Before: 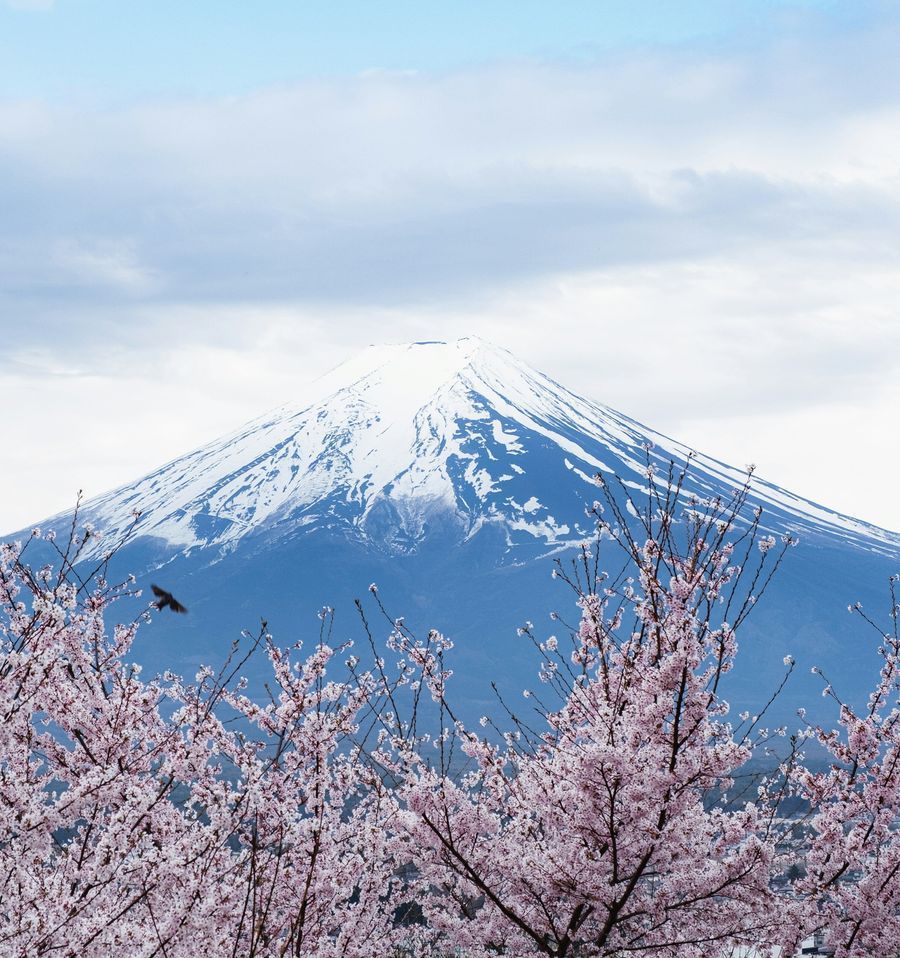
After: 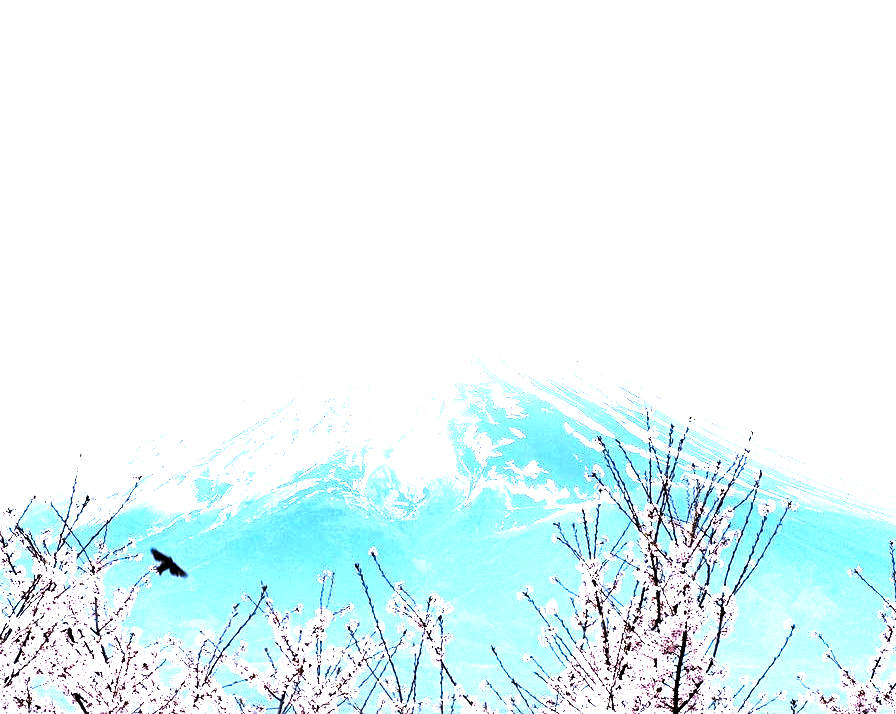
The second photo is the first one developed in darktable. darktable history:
base curve: curves: ch0 [(0, 0) (0.007, 0.004) (0.027, 0.03) (0.046, 0.07) (0.207, 0.54) (0.442, 0.872) (0.673, 0.972) (1, 1)], preserve colors none
contrast brightness saturation: contrast 0.141
levels: white 99.95%, levels [0.044, 0.475, 0.791]
crop: top 3.801%, bottom 21.576%
